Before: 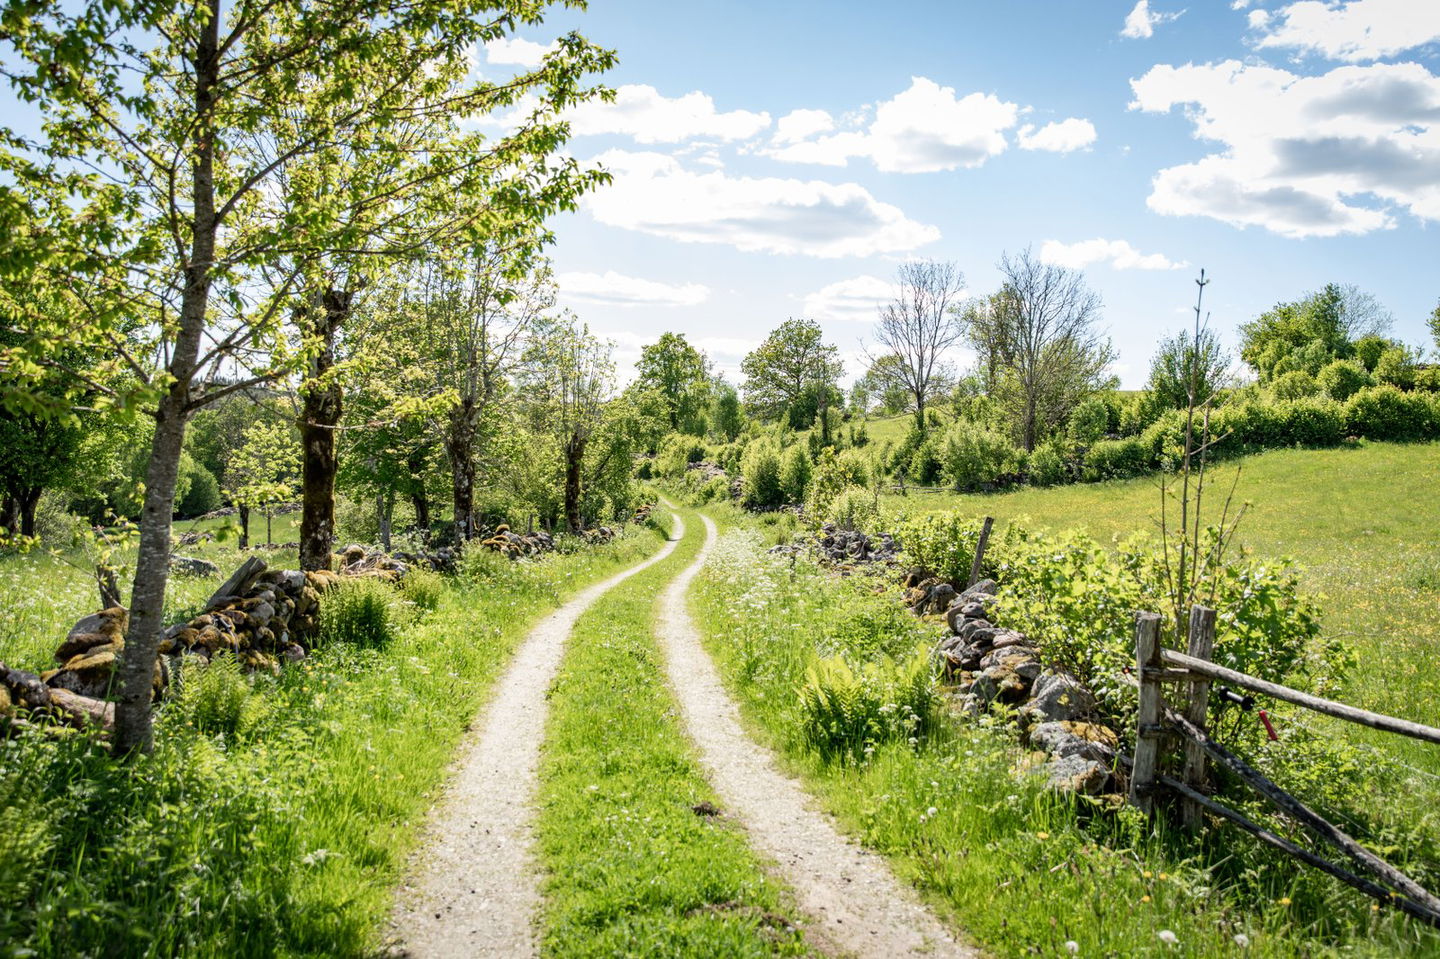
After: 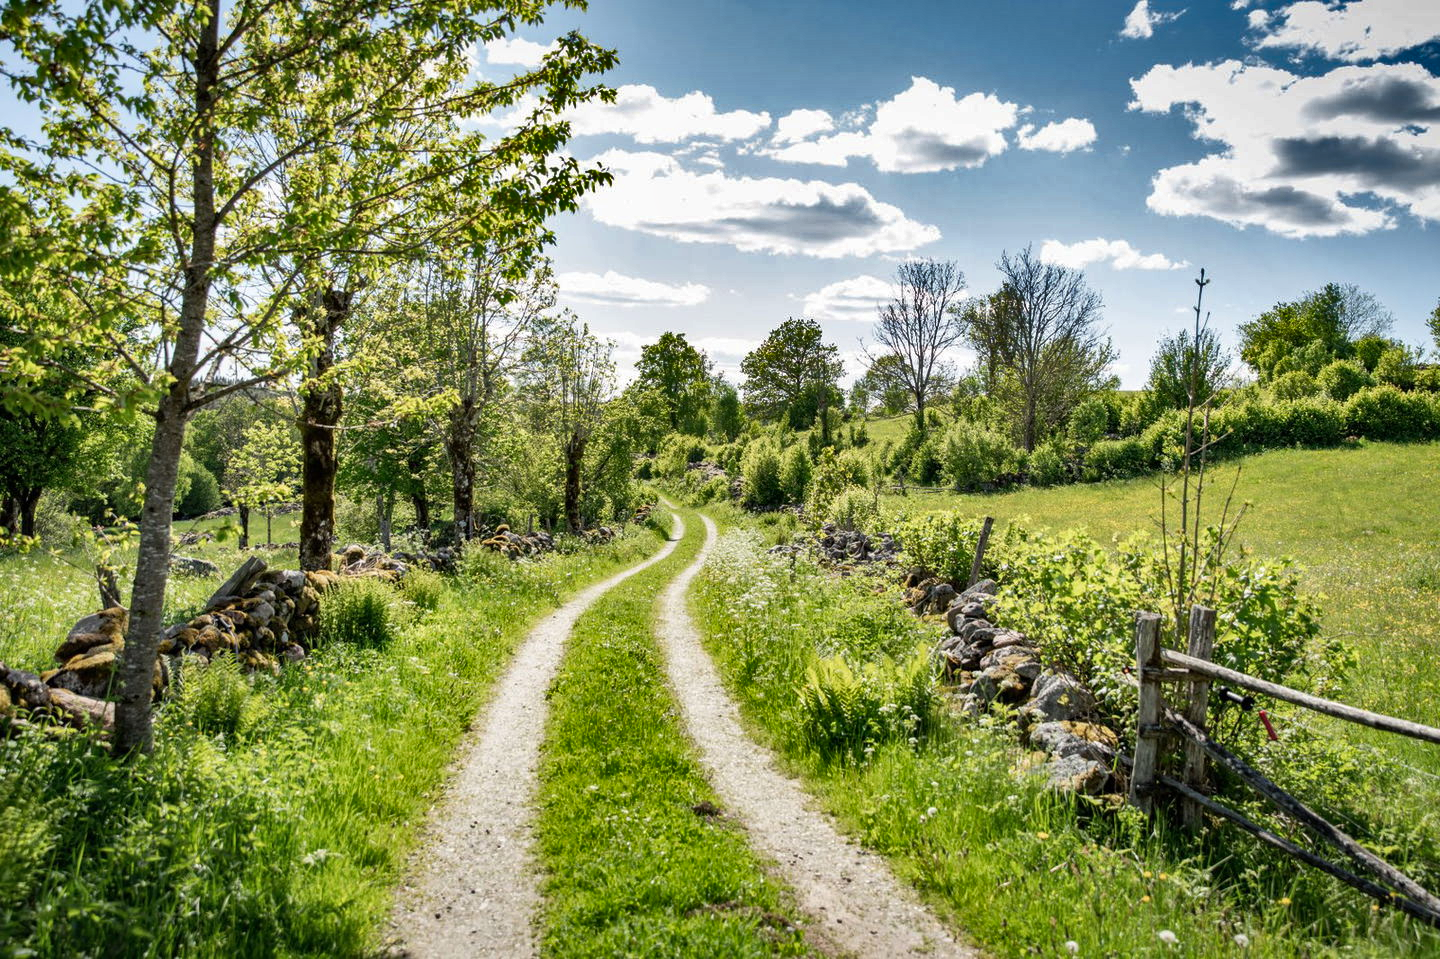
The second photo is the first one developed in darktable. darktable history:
shadows and highlights: shadows 24.5, highlights -78.15, soften with gaussian
white balance: red 1, blue 1
